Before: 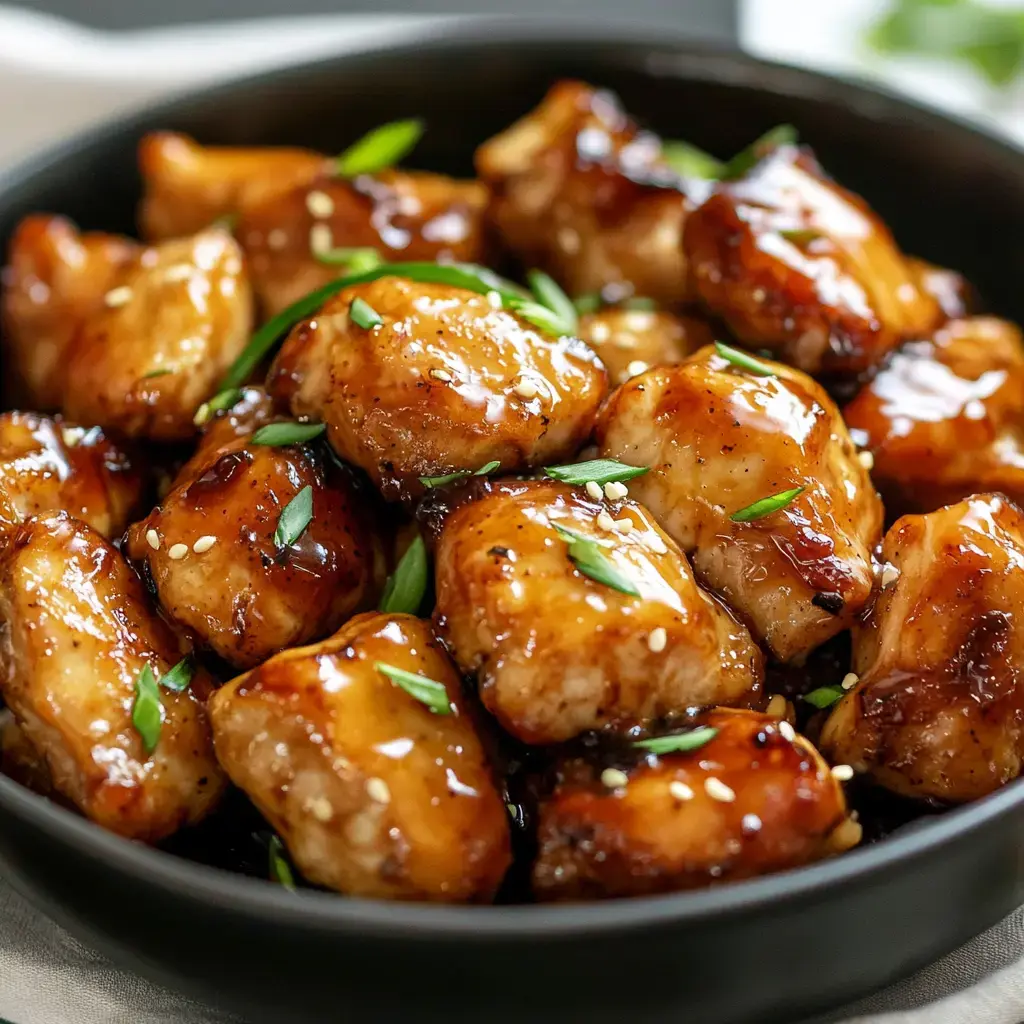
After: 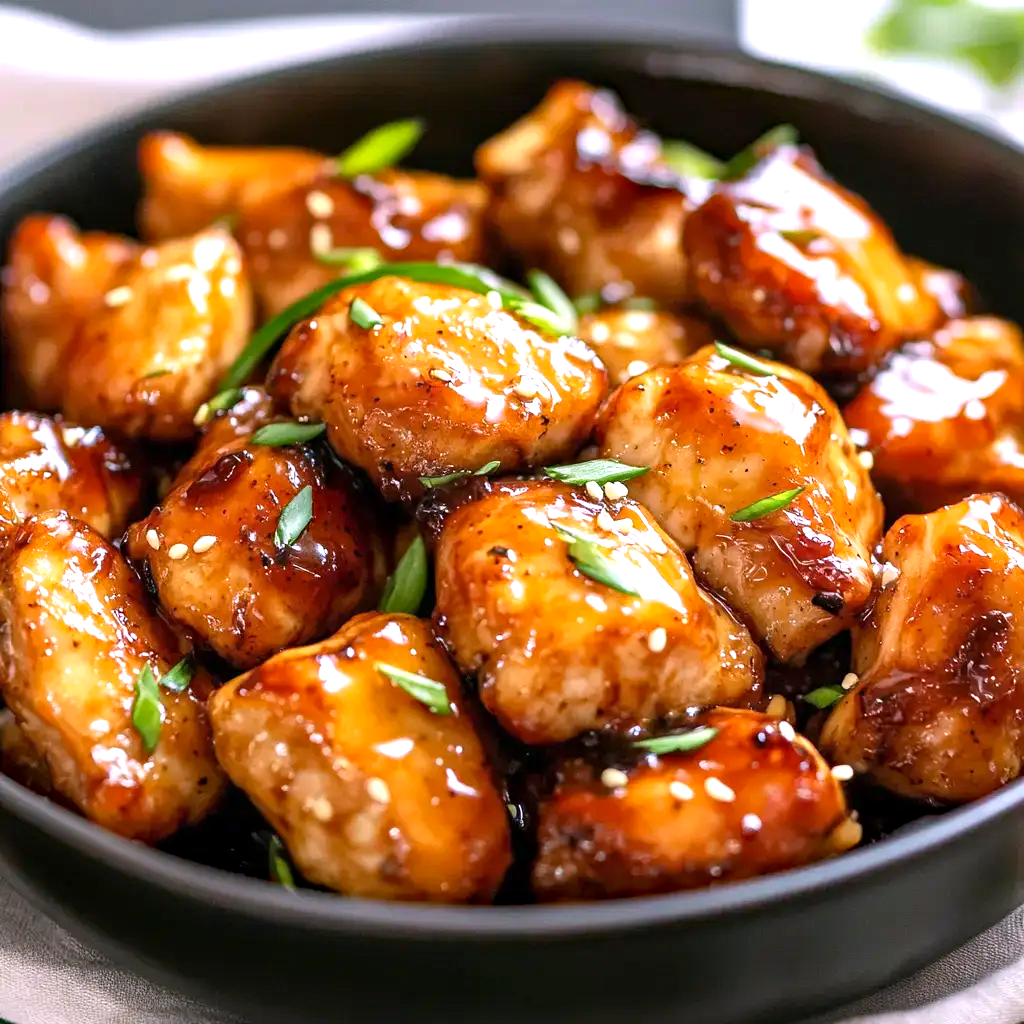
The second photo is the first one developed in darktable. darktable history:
white balance: red 1.066, blue 1.119
haze removal: compatibility mode true, adaptive false
exposure: exposure 0.564 EV, compensate highlight preservation false
